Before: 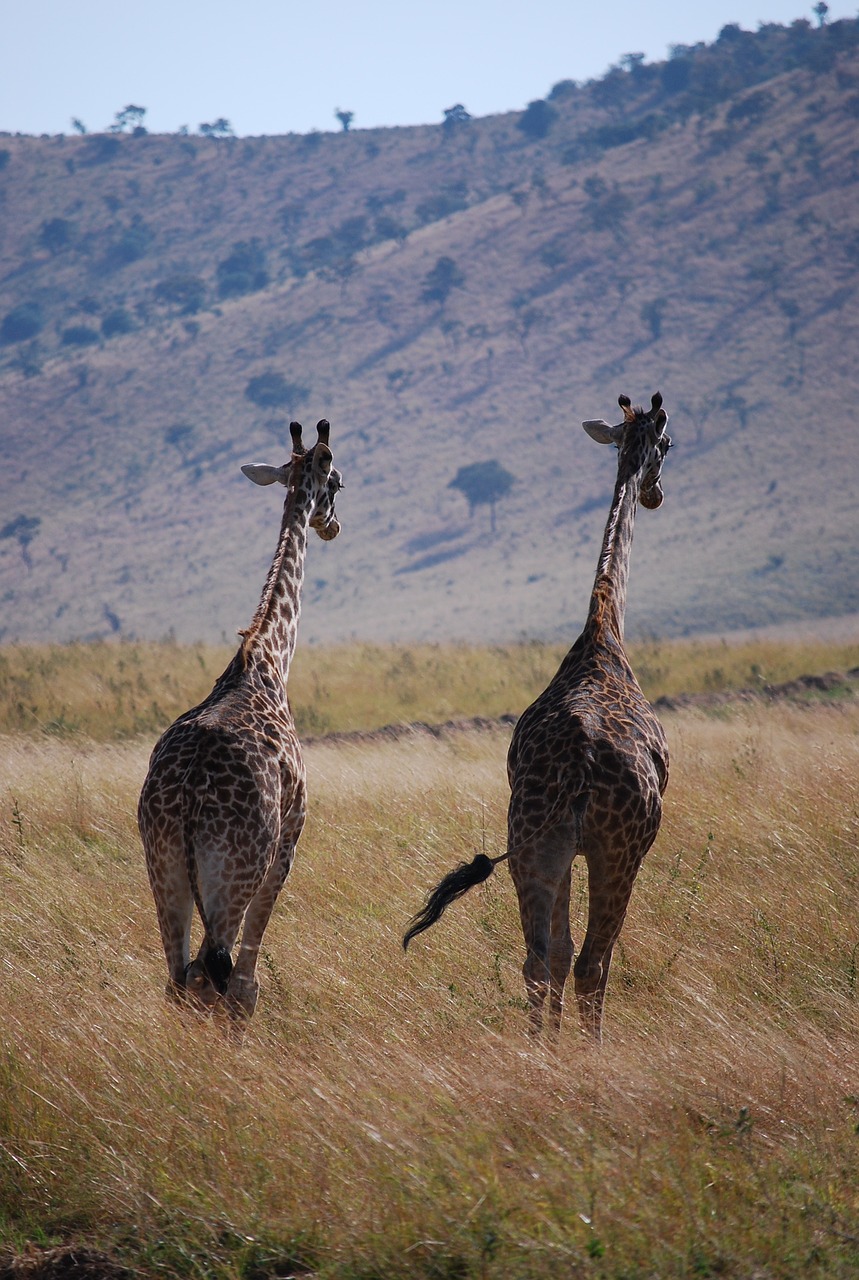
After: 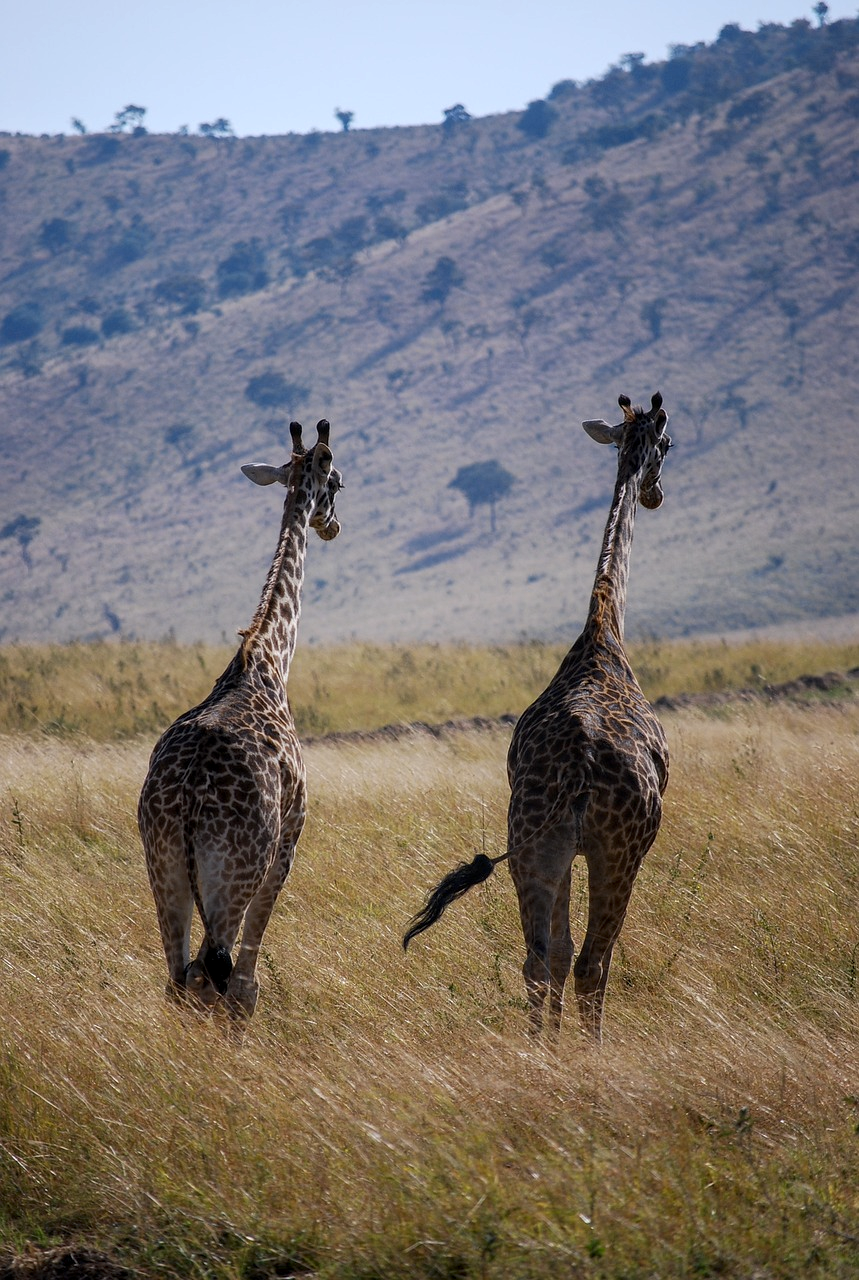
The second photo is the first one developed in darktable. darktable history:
local contrast: on, module defaults
color contrast: green-magenta contrast 0.8, blue-yellow contrast 1.1, unbound 0
